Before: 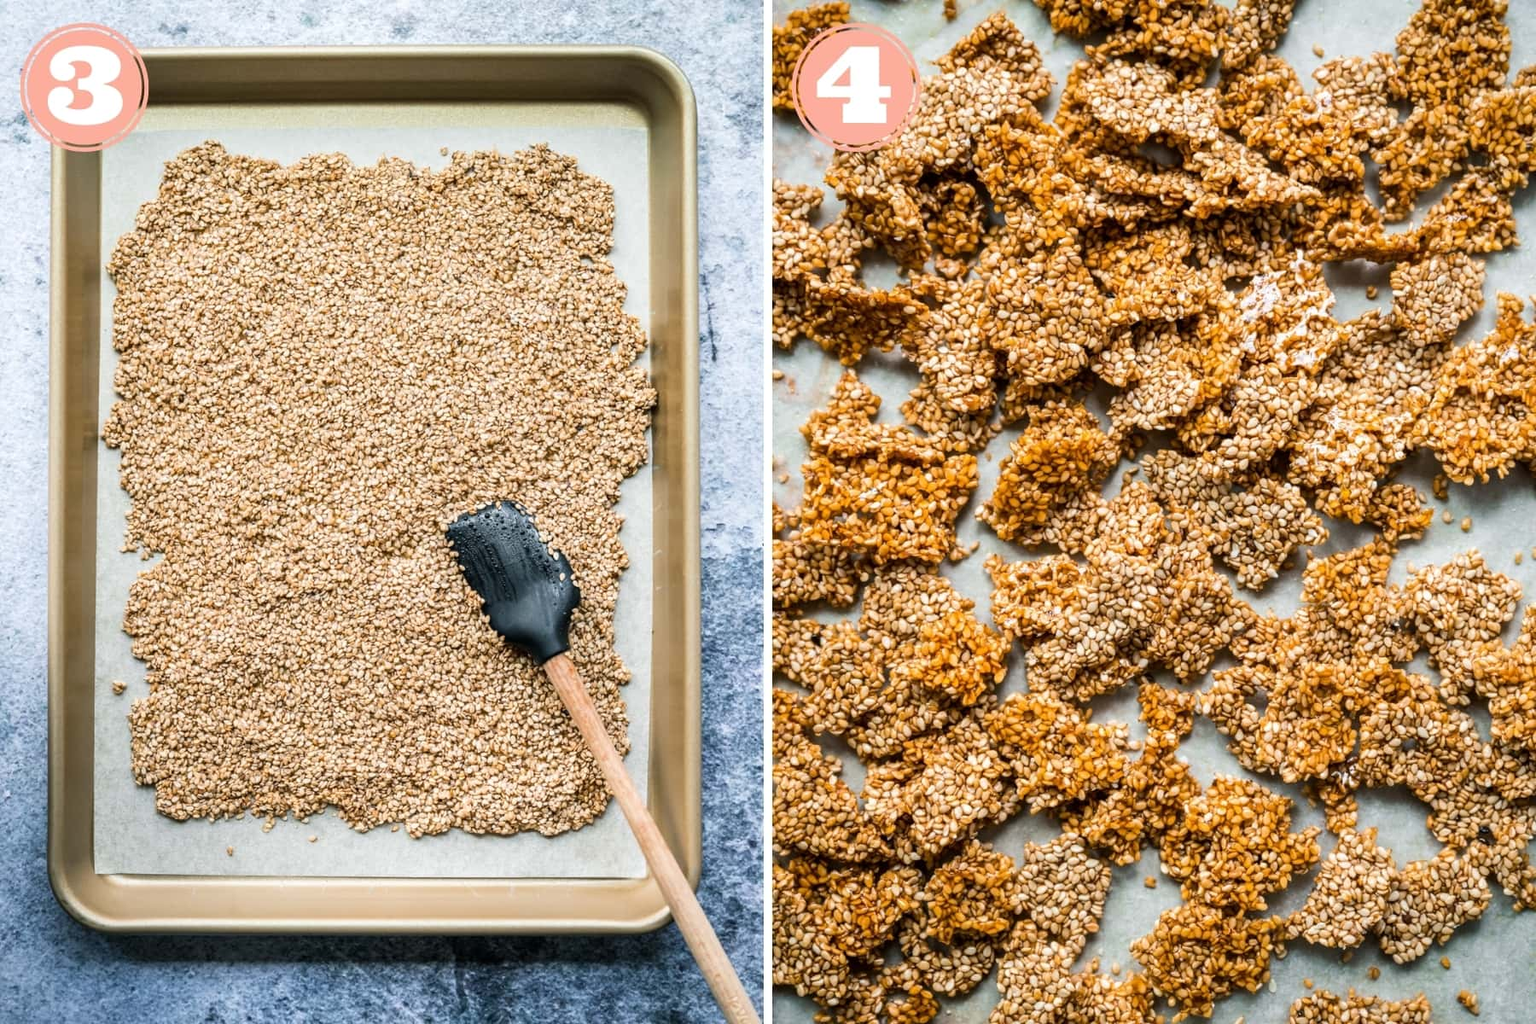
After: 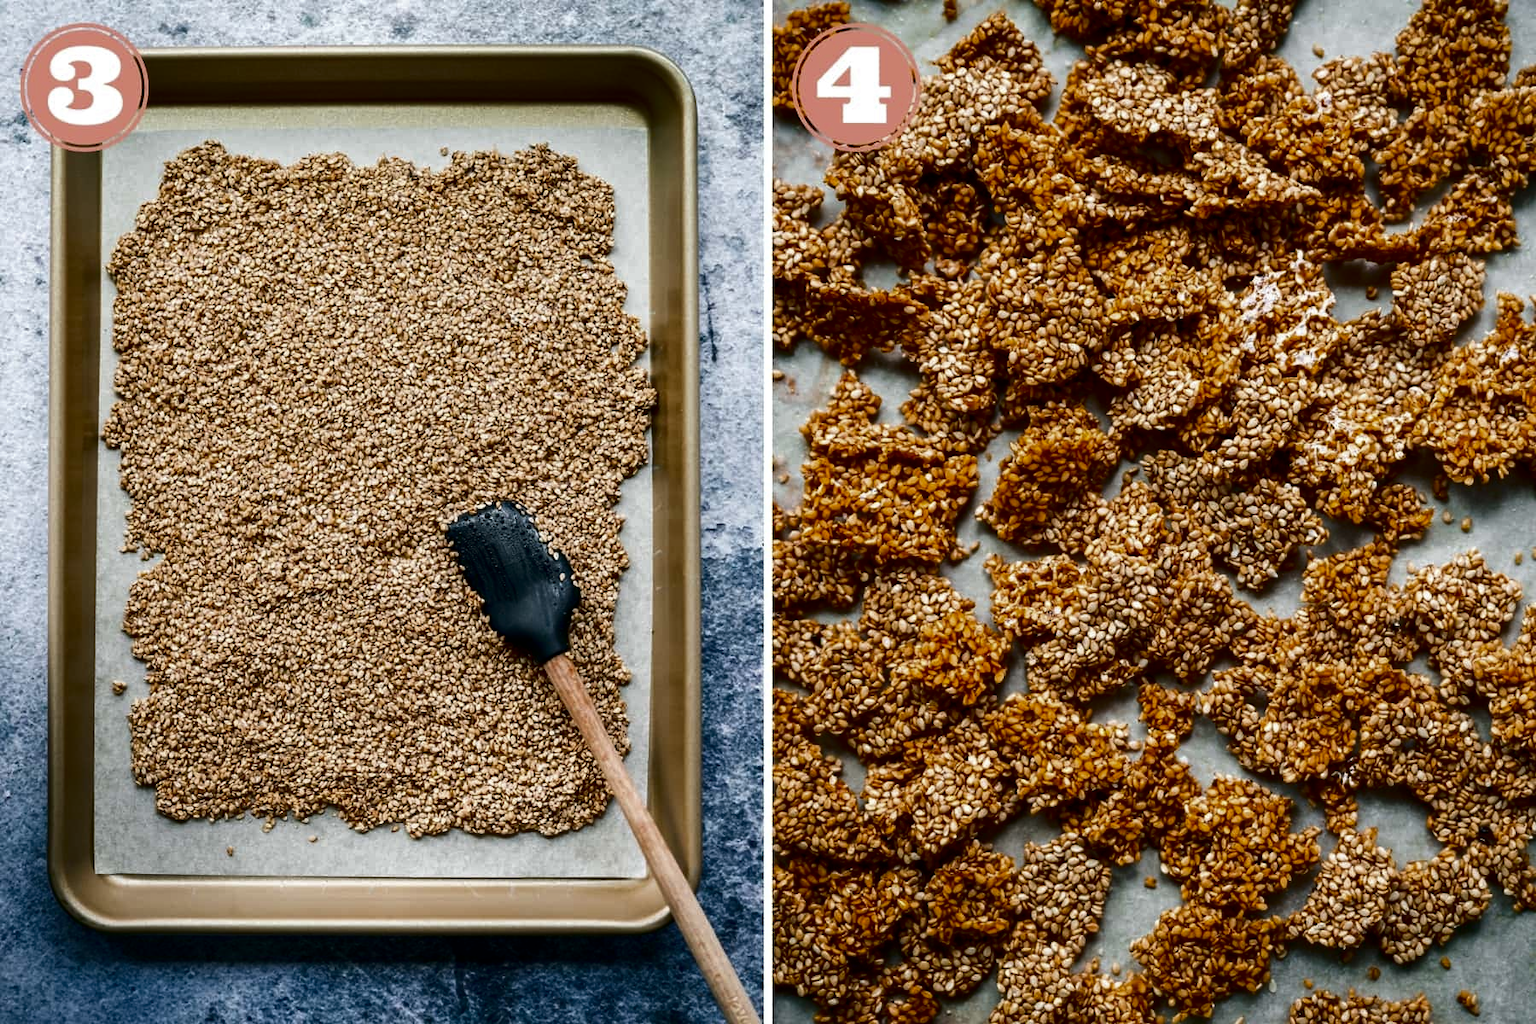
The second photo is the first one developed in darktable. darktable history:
contrast brightness saturation: brightness -0.507
